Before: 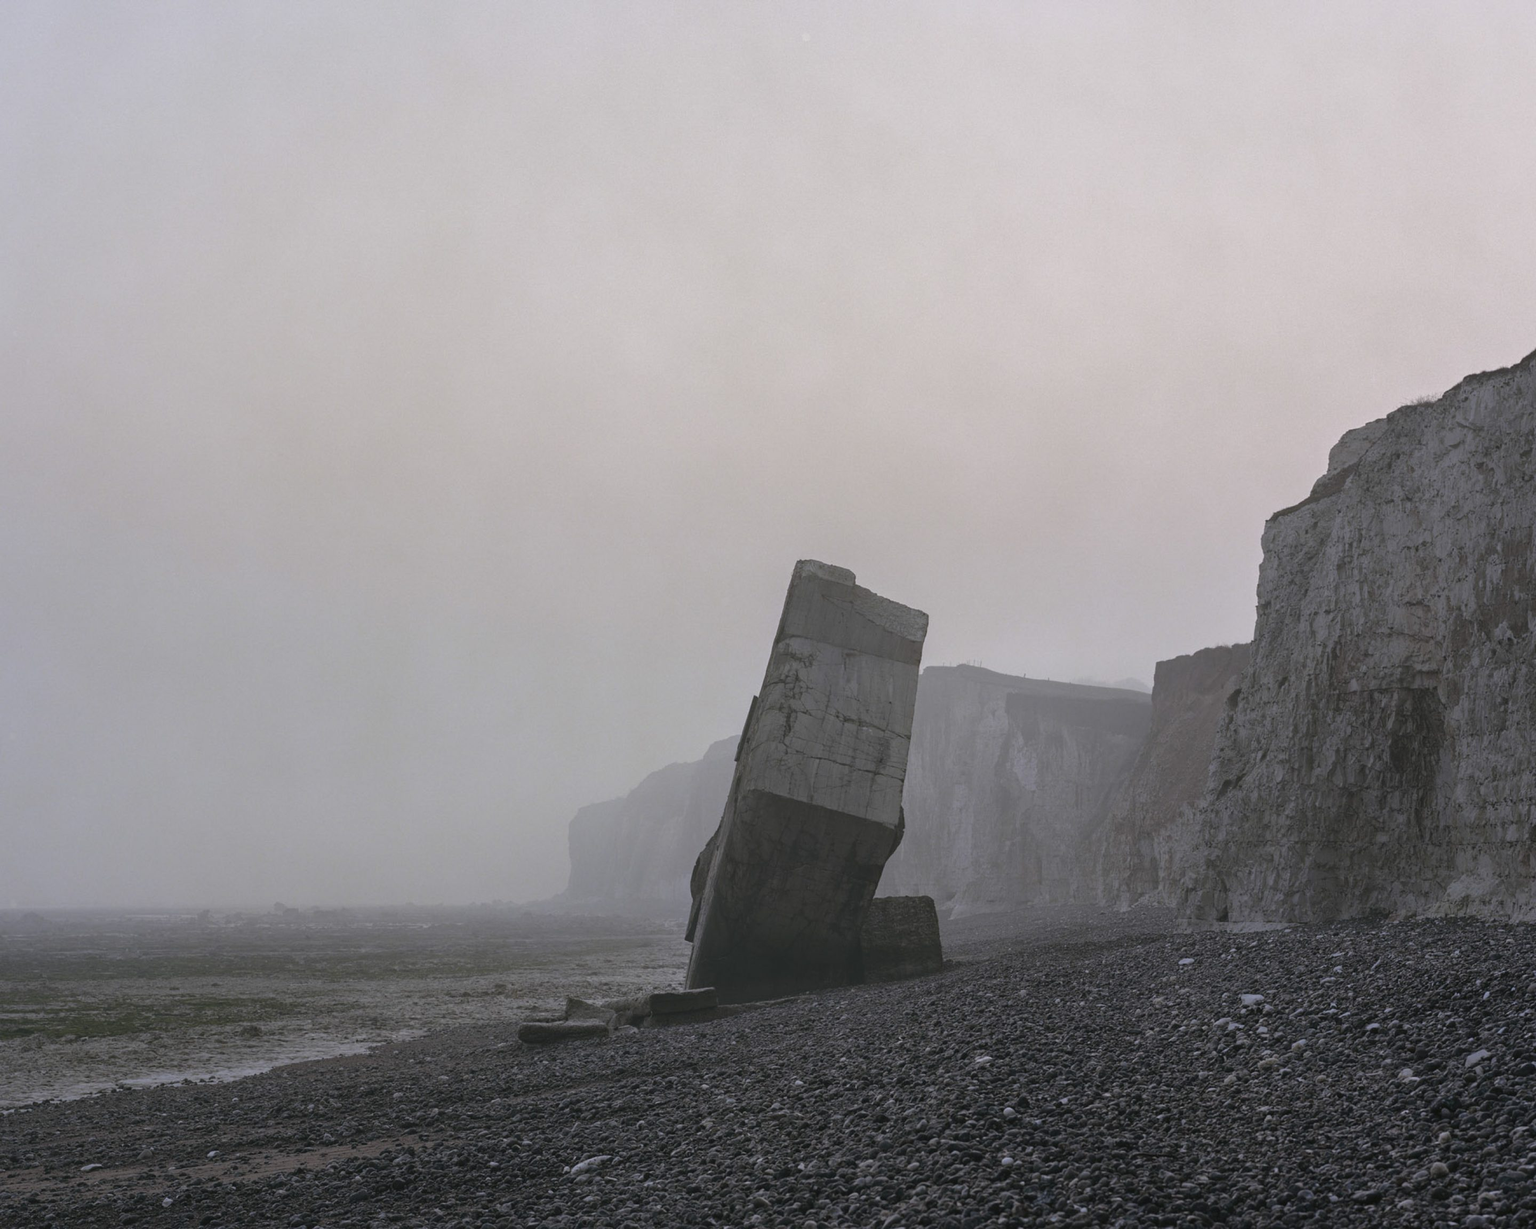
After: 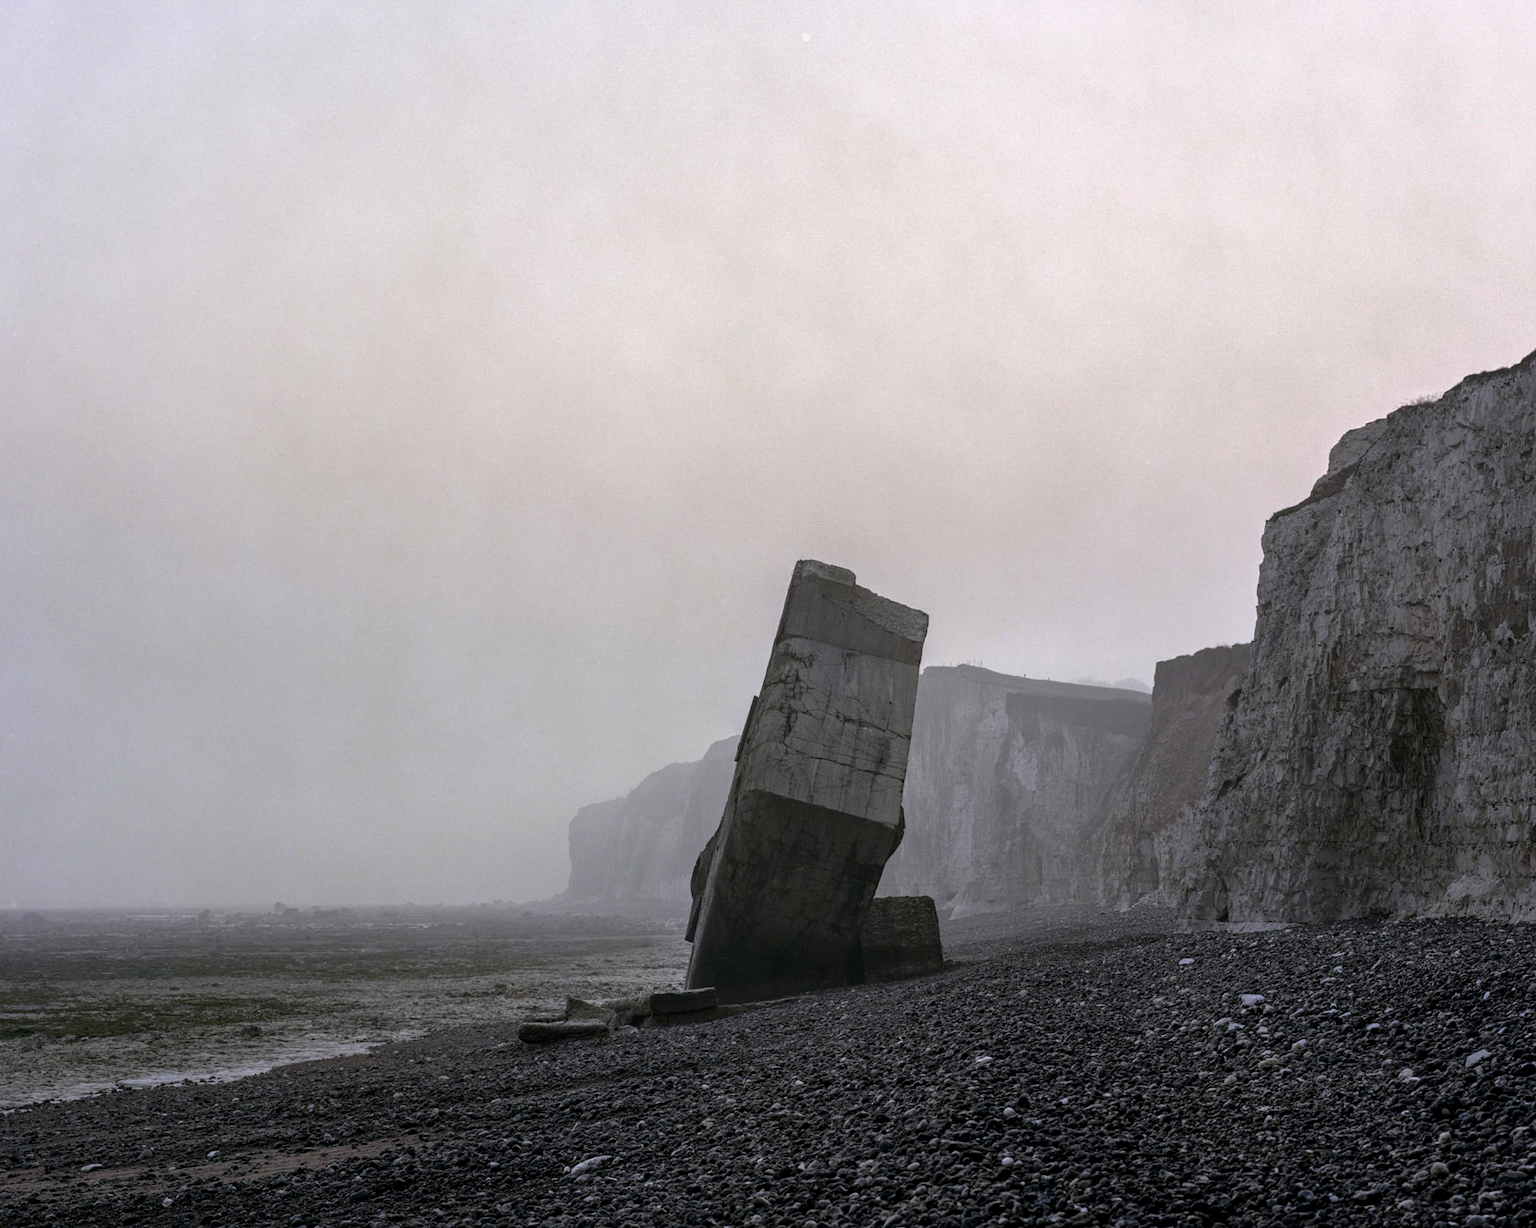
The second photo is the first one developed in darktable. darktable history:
local contrast: on, module defaults
tone equalizer: on, module defaults
color balance: lift [0.991, 1, 1, 1], gamma [0.996, 1, 1, 1], input saturation 98.52%, contrast 20.34%, output saturation 103.72%
